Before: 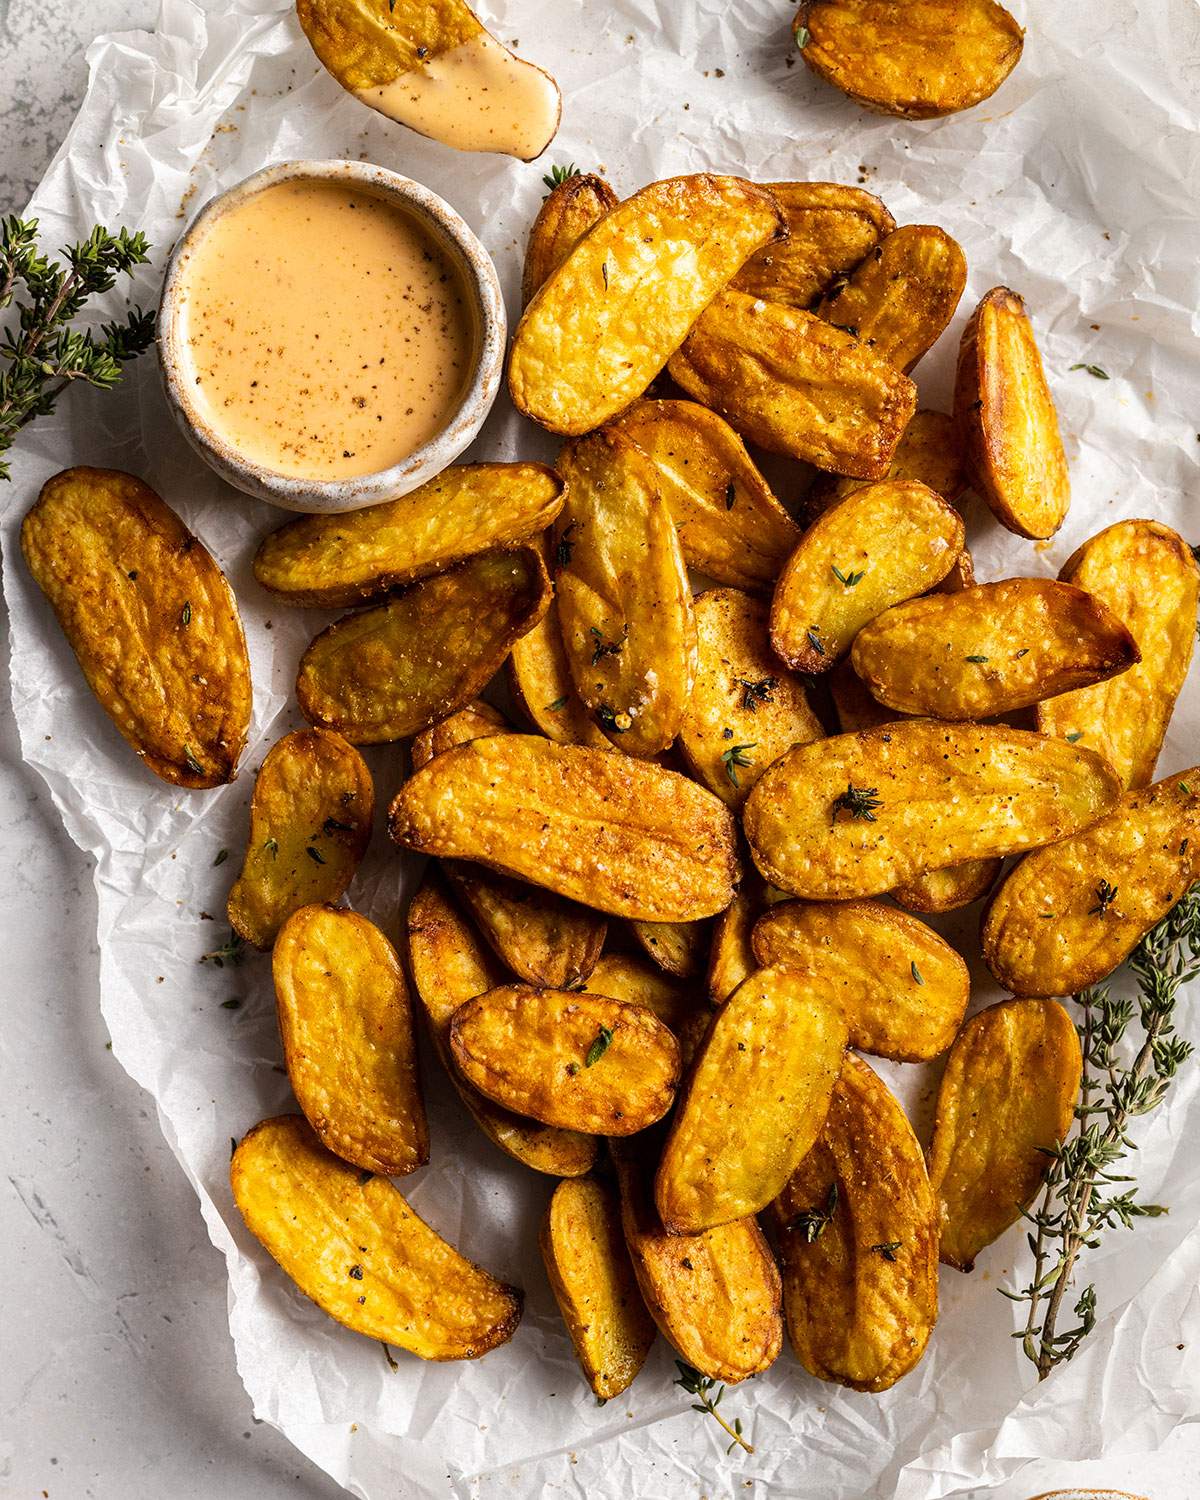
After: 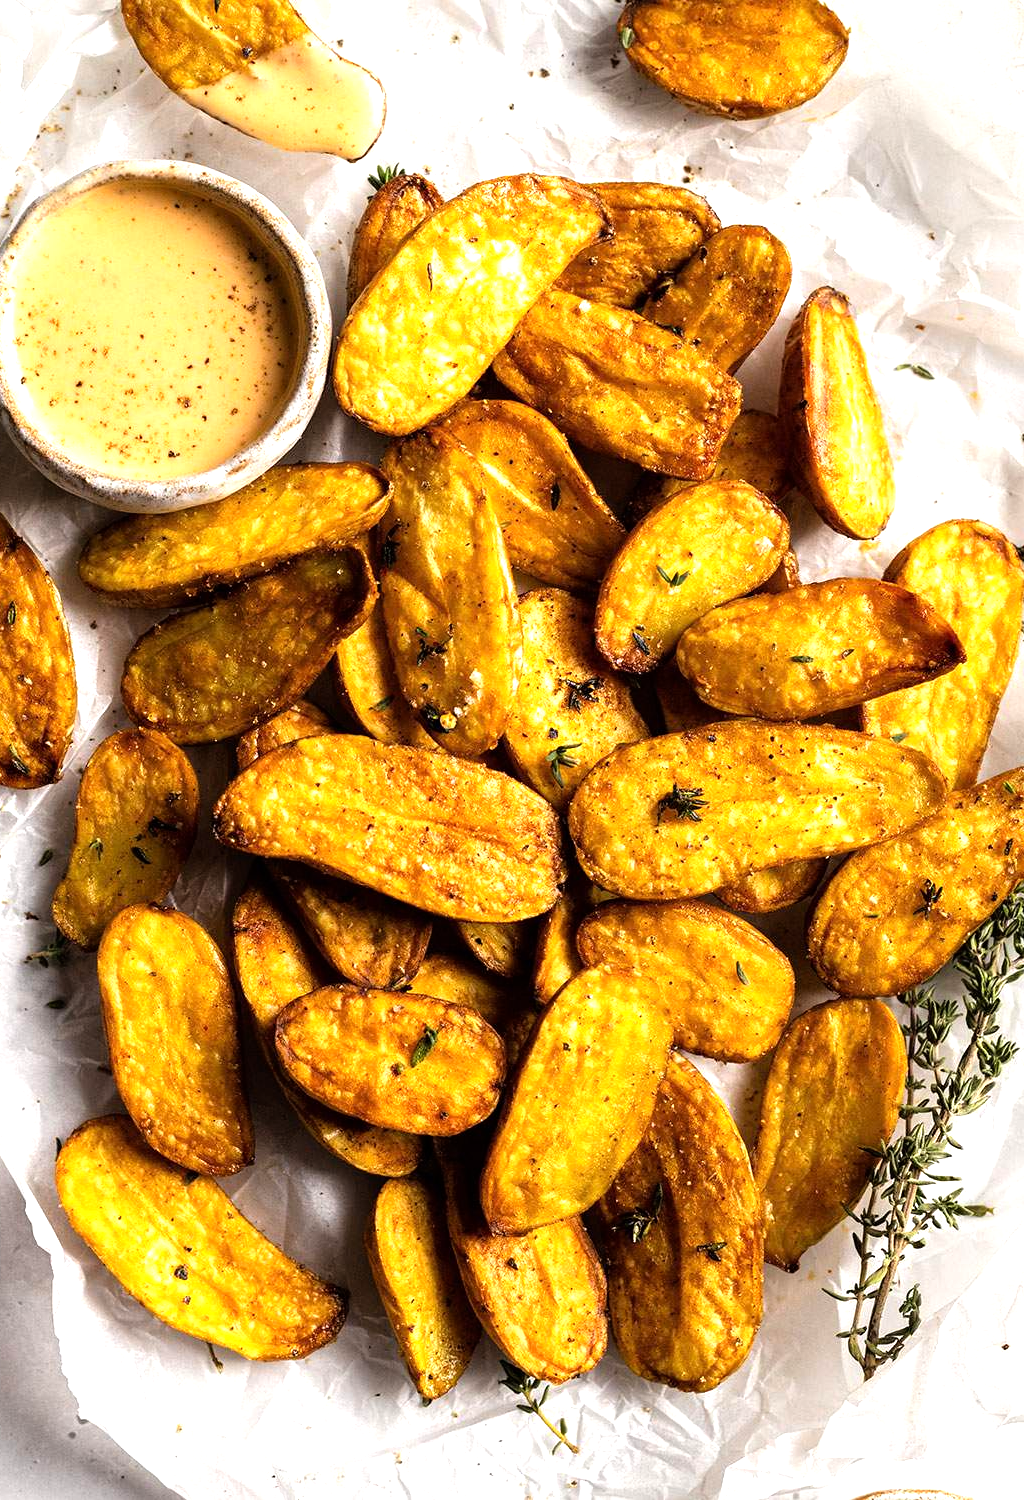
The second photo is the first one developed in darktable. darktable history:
crop and rotate: left 14.623%
tone equalizer: -8 EV -0.771 EV, -7 EV -0.726 EV, -6 EV -0.634 EV, -5 EV -0.374 EV, -3 EV 0.388 EV, -2 EV 0.6 EV, -1 EV 0.688 EV, +0 EV 0.757 EV
